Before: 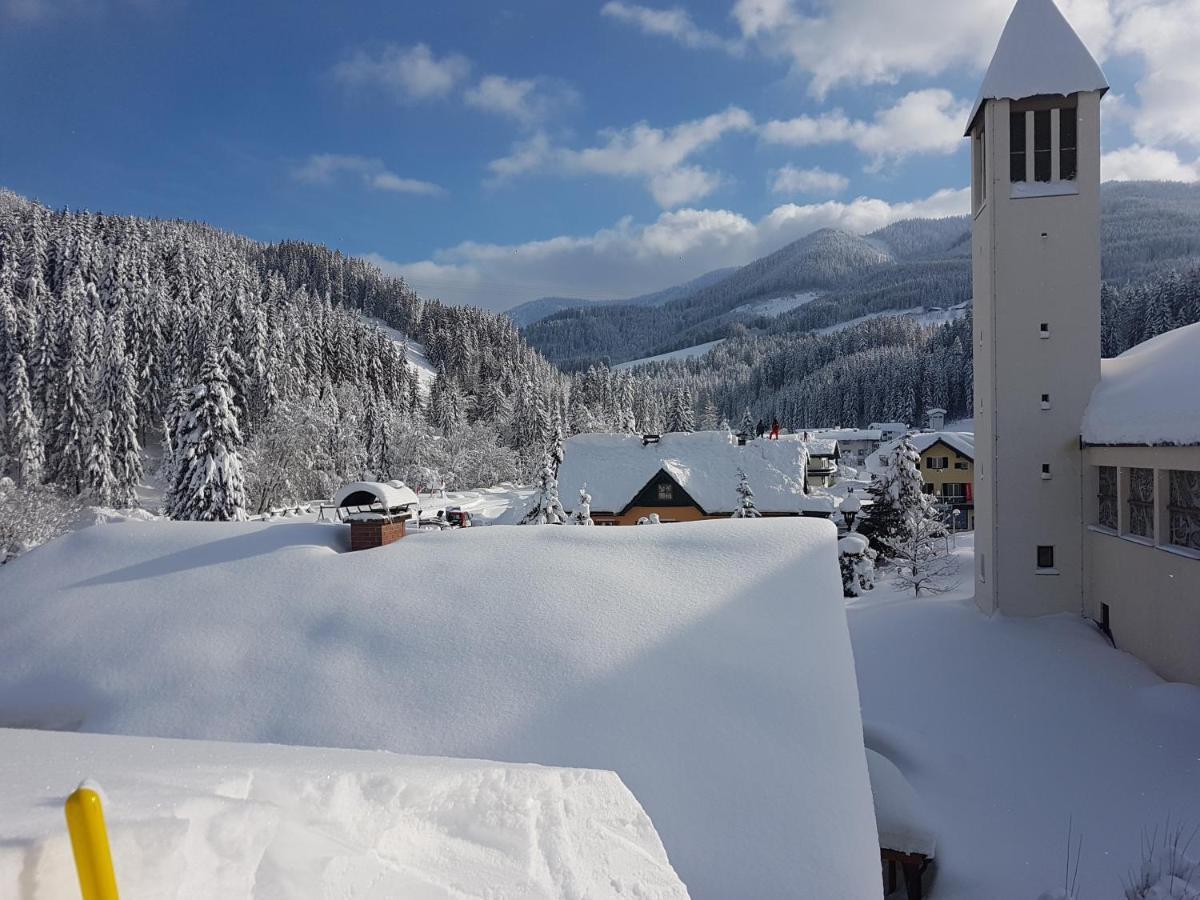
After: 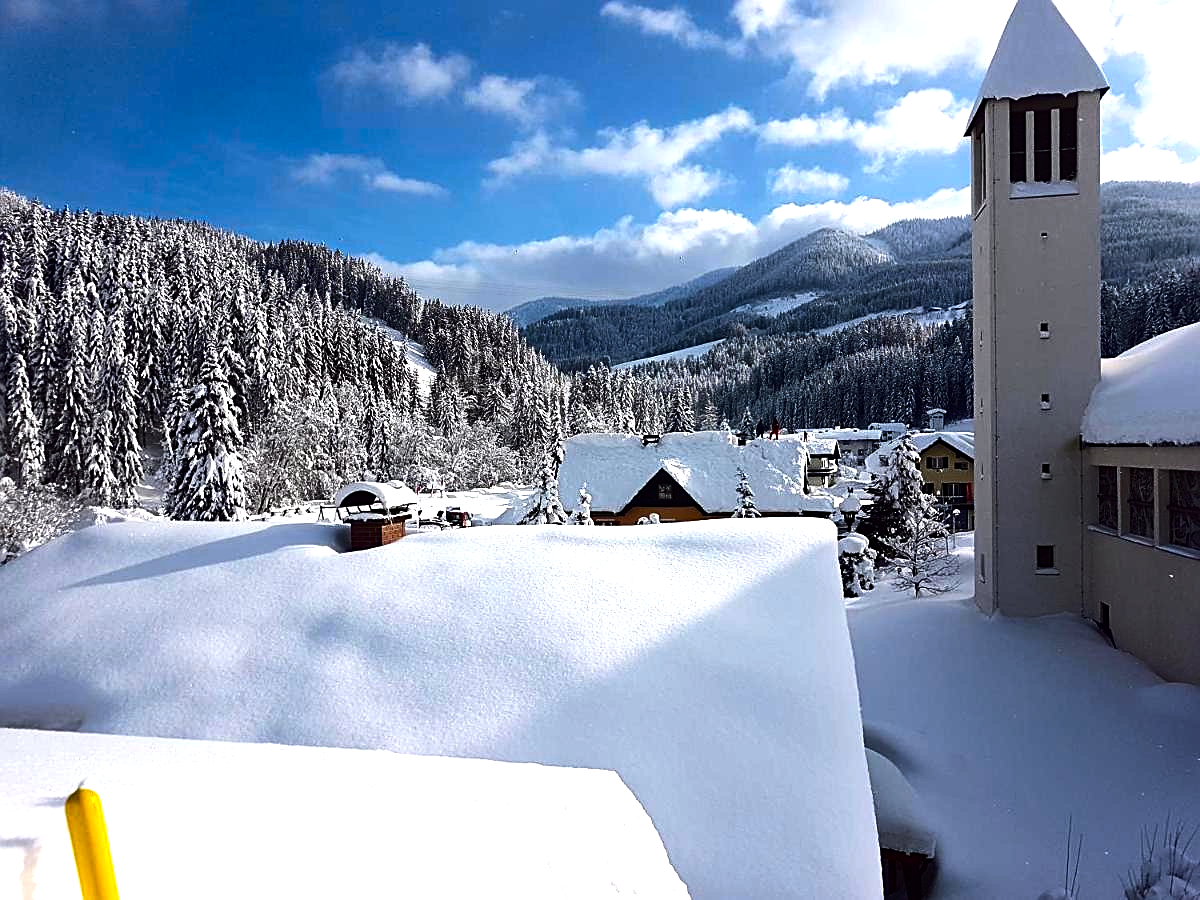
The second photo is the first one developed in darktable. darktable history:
contrast brightness saturation: contrast 0.07, brightness -0.13, saturation 0.06
tone equalizer: -8 EV -1.08 EV, -7 EV -1.01 EV, -6 EV -0.867 EV, -5 EV -0.578 EV, -3 EV 0.578 EV, -2 EV 0.867 EV, -1 EV 1.01 EV, +0 EV 1.08 EV, edges refinement/feathering 500, mask exposure compensation -1.57 EV, preserve details no
sharpen: on, module defaults
color balance: lift [1, 1.001, 0.999, 1.001], gamma [1, 1.004, 1.007, 0.993], gain [1, 0.991, 0.987, 1.013], contrast 7.5%, contrast fulcrum 10%, output saturation 115%
